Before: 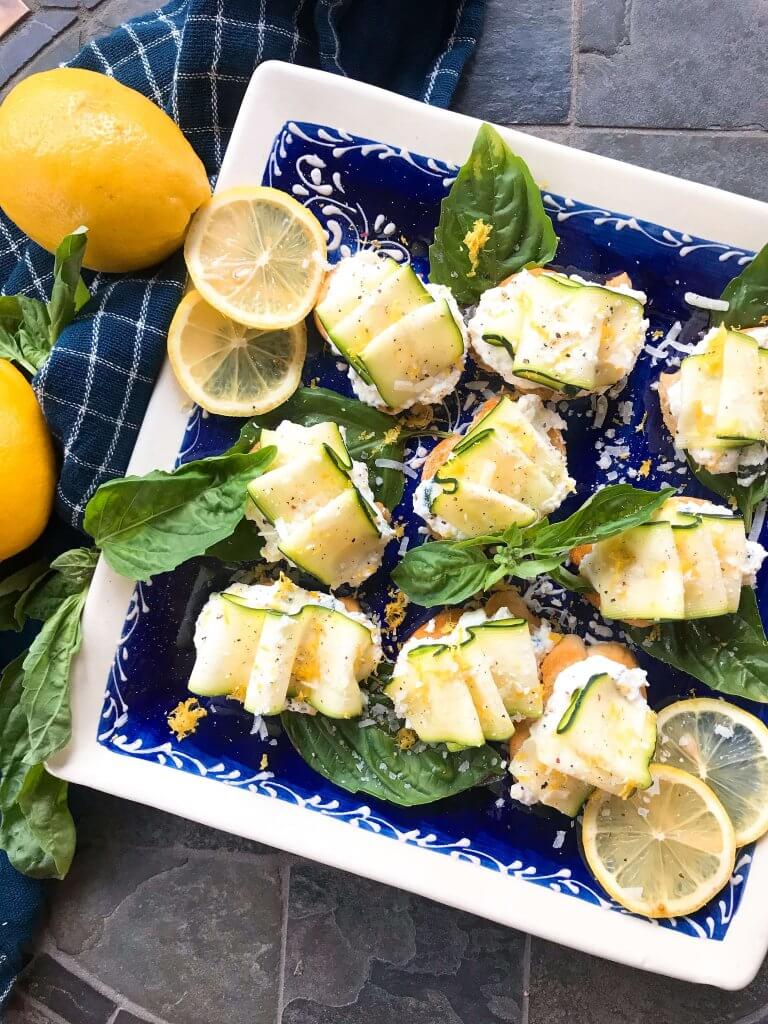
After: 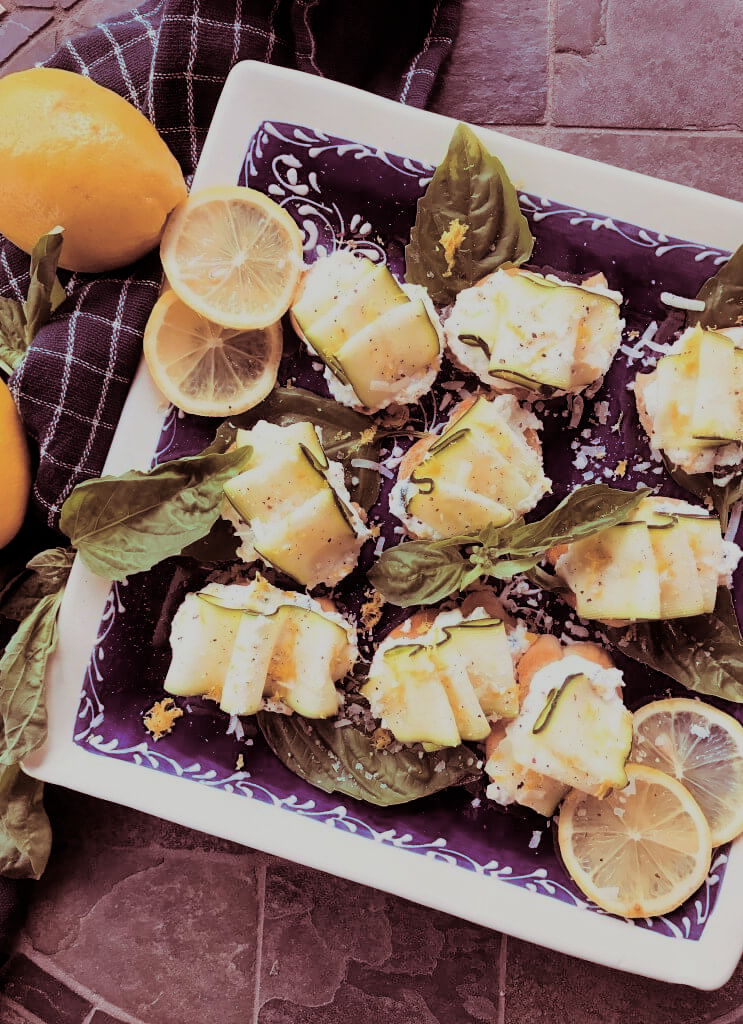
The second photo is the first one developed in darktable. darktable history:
split-toning: compress 20%
tone curve: color space Lab, linked channels, preserve colors none
filmic rgb: black relative exposure -6.98 EV, white relative exposure 5.63 EV, hardness 2.86
crop and rotate: left 3.238%
